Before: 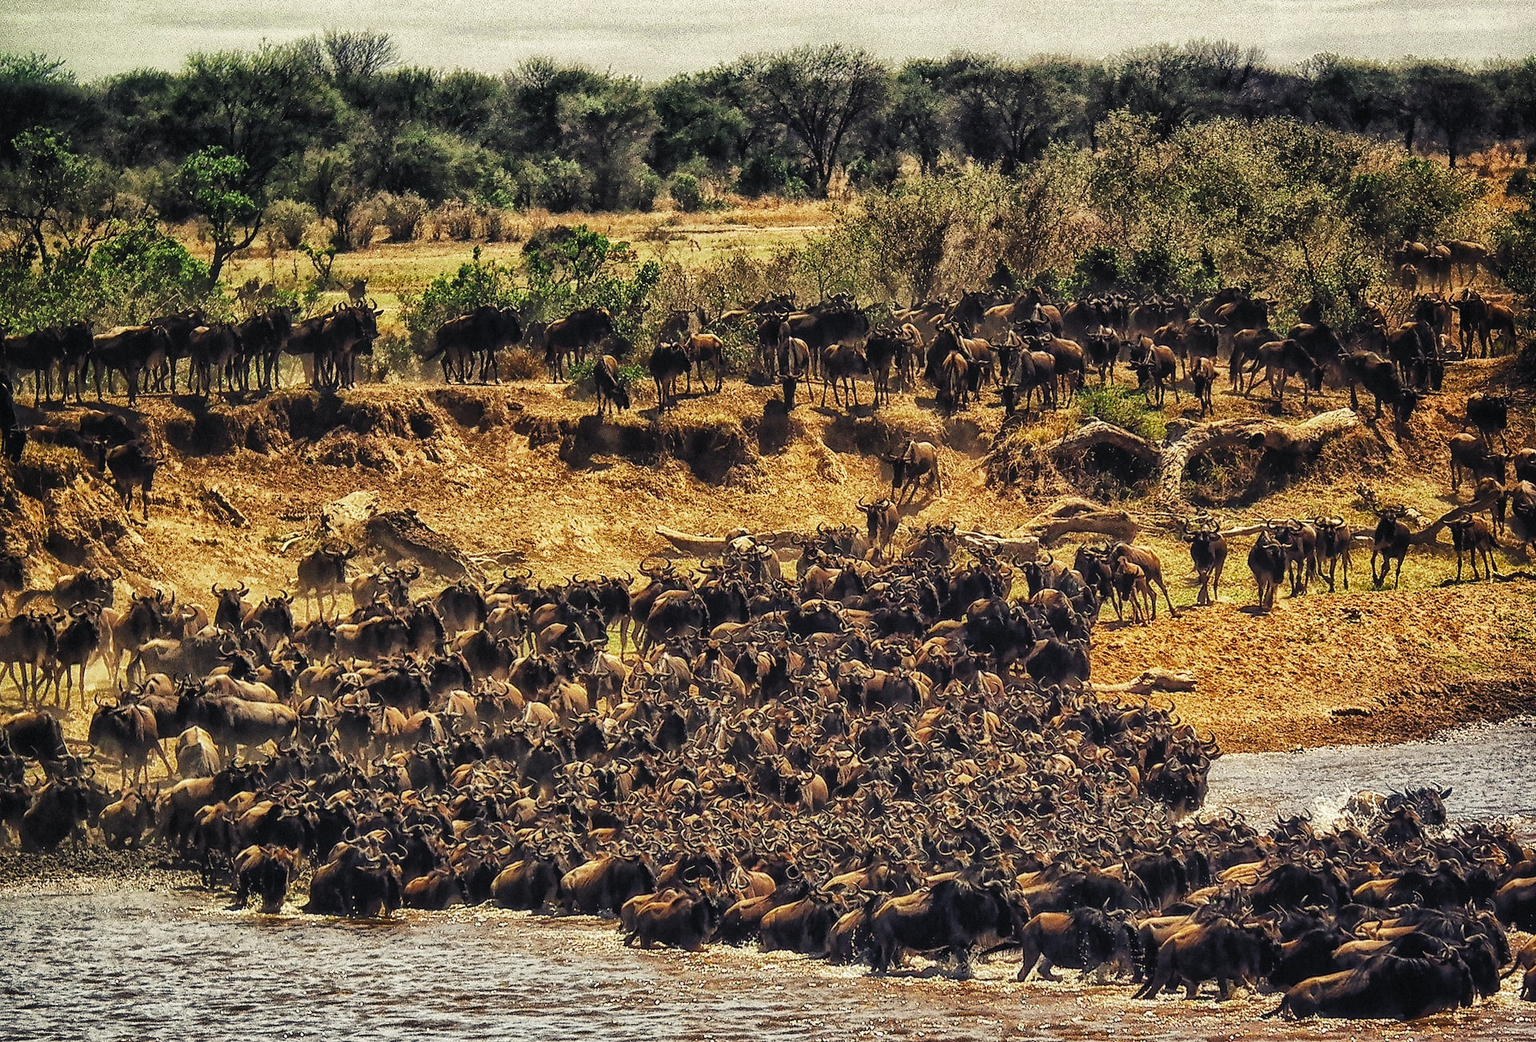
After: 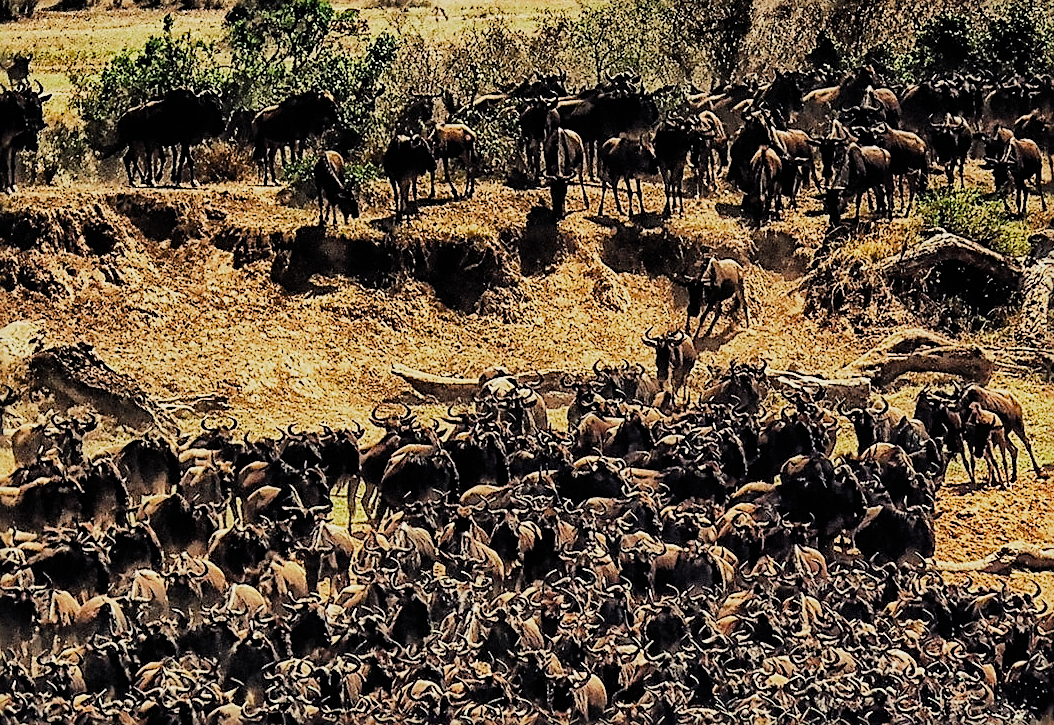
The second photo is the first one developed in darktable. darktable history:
exposure: black level correction 0.001, compensate highlight preservation false
sharpen: radius 2.53, amount 0.621
crop and rotate: left 22.299%, top 22.542%, right 22.773%, bottom 21.714%
tone equalizer: -8 EV -0.723 EV, -7 EV -0.705 EV, -6 EV -0.596 EV, -5 EV -0.394 EV, -3 EV 0.403 EV, -2 EV 0.6 EV, -1 EV 0.694 EV, +0 EV 0.748 EV, smoothing diameter 2.19%, edges refinement/feathering 19.48, mask exposure compensation -1.57 EV, filter diffusion 5
filmic rgb: black relative exposure -7.11 EV, white relative exposure 5.36 EV, hardness 3.03
